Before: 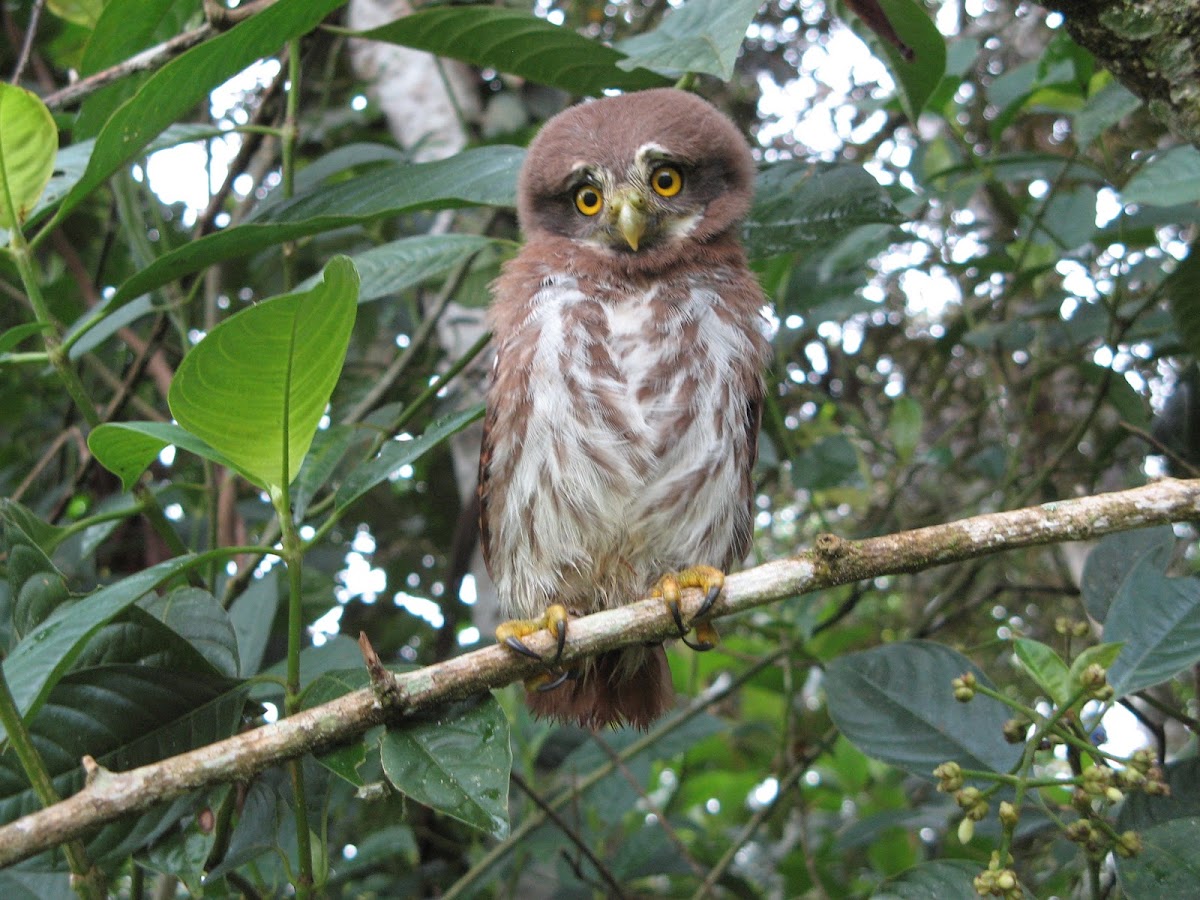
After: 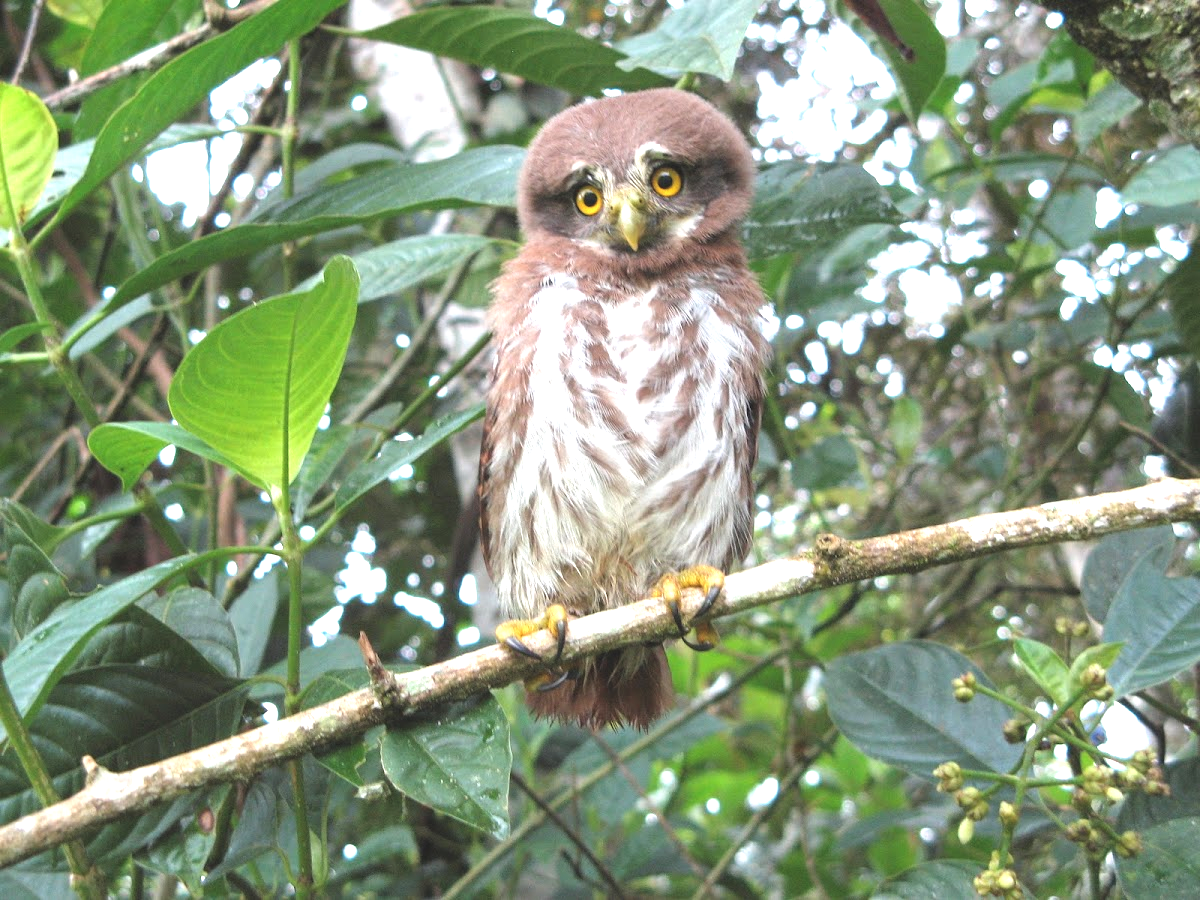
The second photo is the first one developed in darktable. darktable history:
levels: black 0.06%
exposure: black level correction -0.005, exposure 1 EV, compensate highlight preservation false
contrast equalizer: y [[0.5 ×6], [0.5 ×6], [0.5, 0.5, 0.501, 0.545, 0.707, 0.863], [0 ×6], [0 ×6]]
